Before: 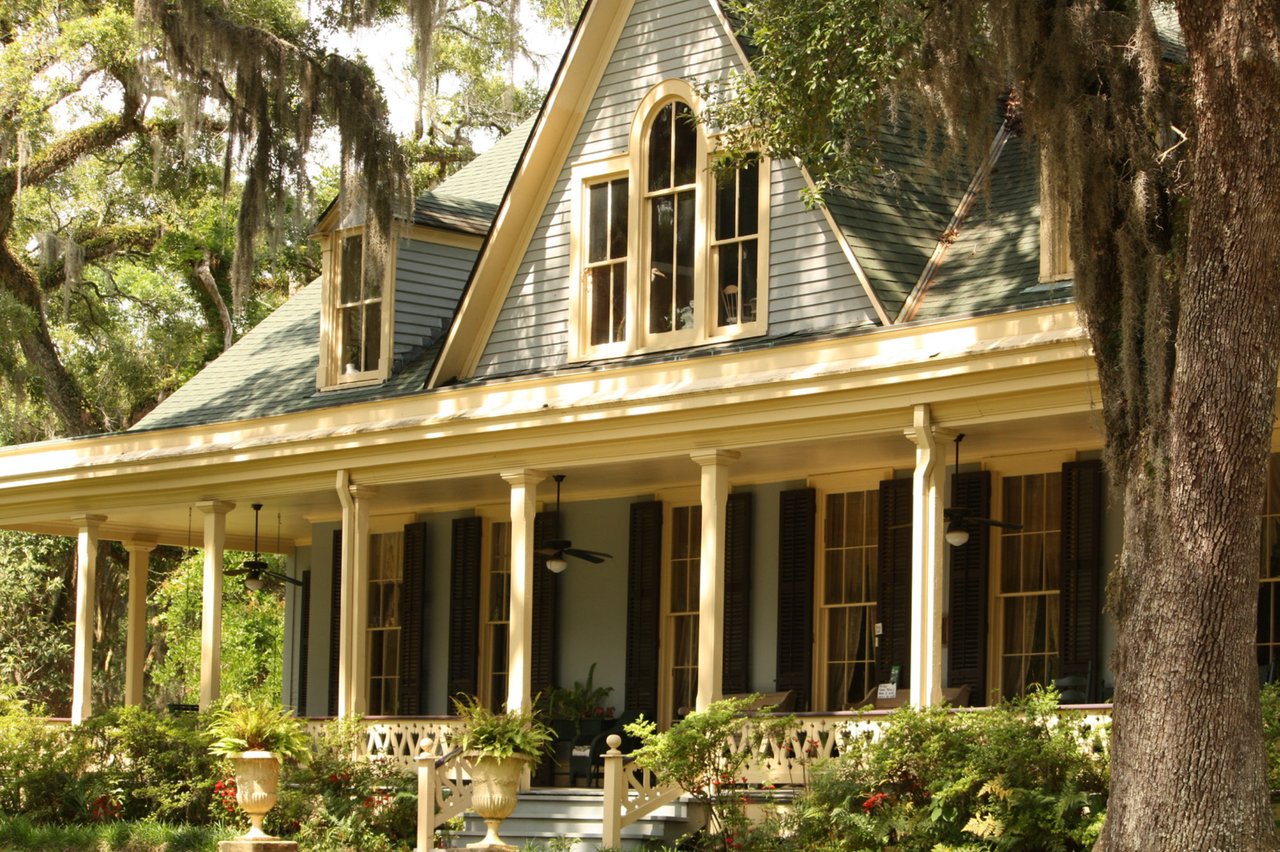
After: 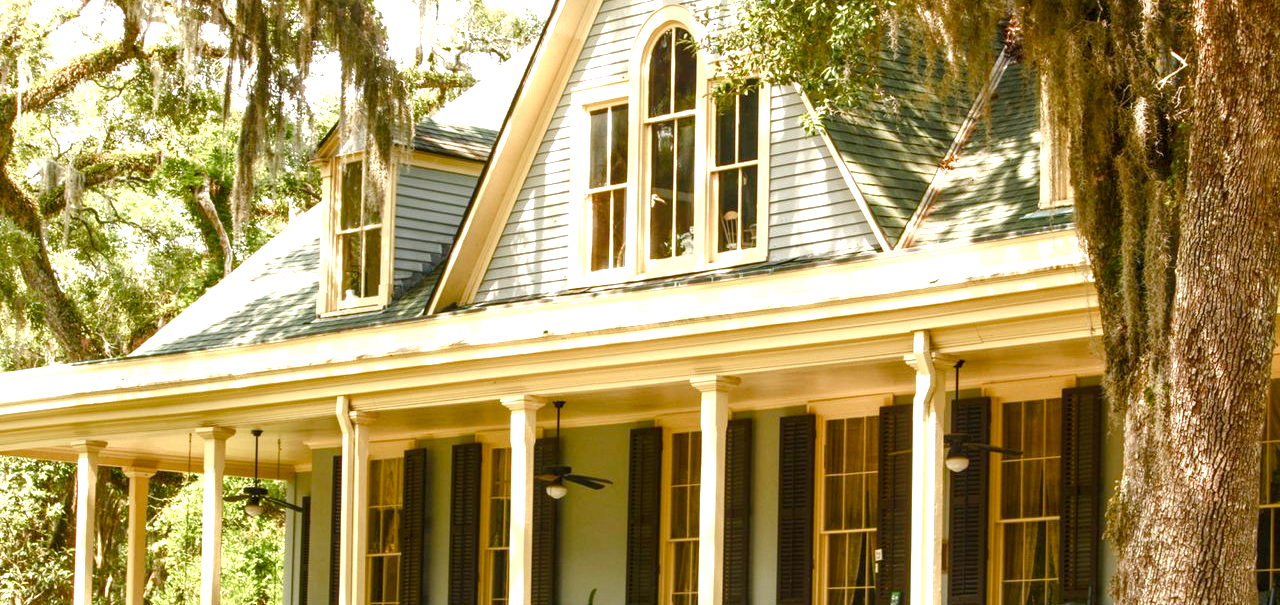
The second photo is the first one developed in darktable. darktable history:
base curve: curves: ch0 [(0, 0) (0.989, 0.992)], exposure shift 0.566, preserve colors none
exposure: black level correction 0, exposure 1.097 EV, compensate highlight preservation false
crop and rotate: top 8.693%, bottom 20.198%
local contrast: detail 130%
color balance rgb: perceptual saturation grading › global saturation 24.606%, perceptual saturation grading › highlights -50.91%, perceptual saturation grading › mid-tones 19.379%, perceptual saturation grading › shadows 60.897%, perceptual brilliance grading › global brilliance 2.542%, perceptual brilliance grading › highlights -2.368%, perceptual brilliance grading › shadows 2.956%
